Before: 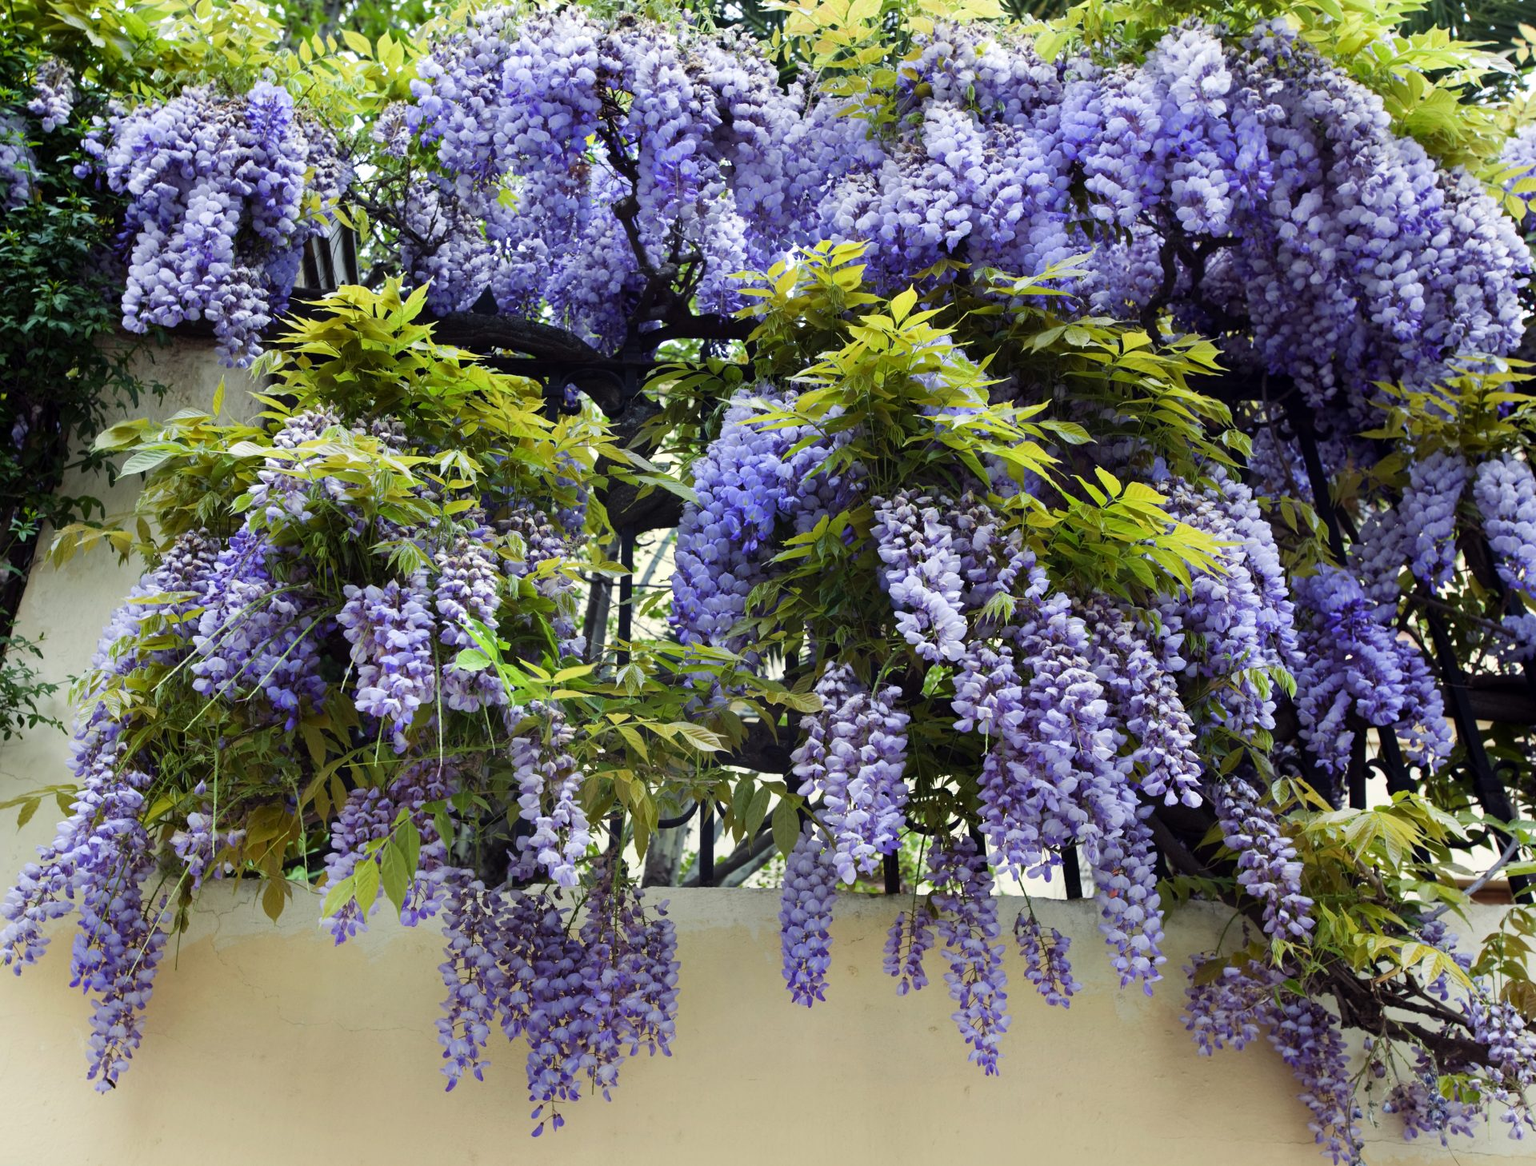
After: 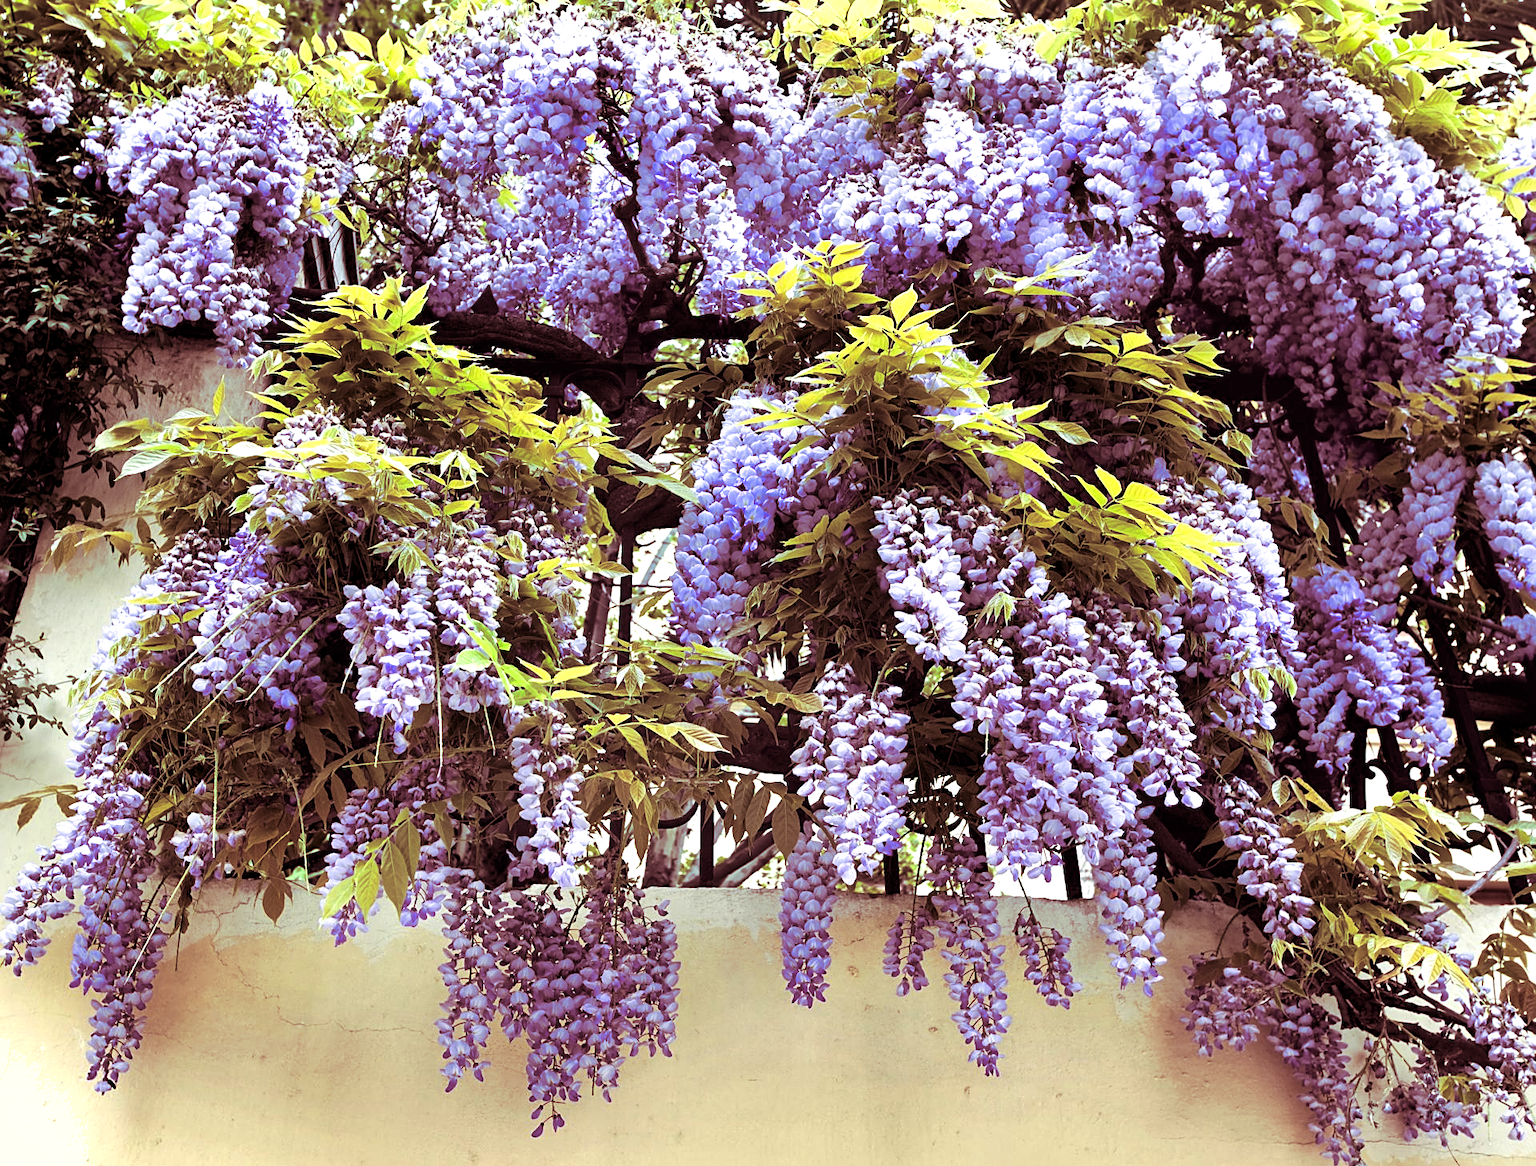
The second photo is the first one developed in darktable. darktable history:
sharpen: on, module defaults
exposure: black level correction 0.001, exposure 0.675 EV, compensate highlight preservation false
shadows and highlights: shadows 22.7, highlights -48.71, soften with gaussian
local contrast: mode bilateral grid, contrast 20, coarseness 100, detail 150%, midtone range 0.2
split-toning: highlights › hue 187.2°, highlights › saturation 0.83, balance -68.05, compress 56.43%
